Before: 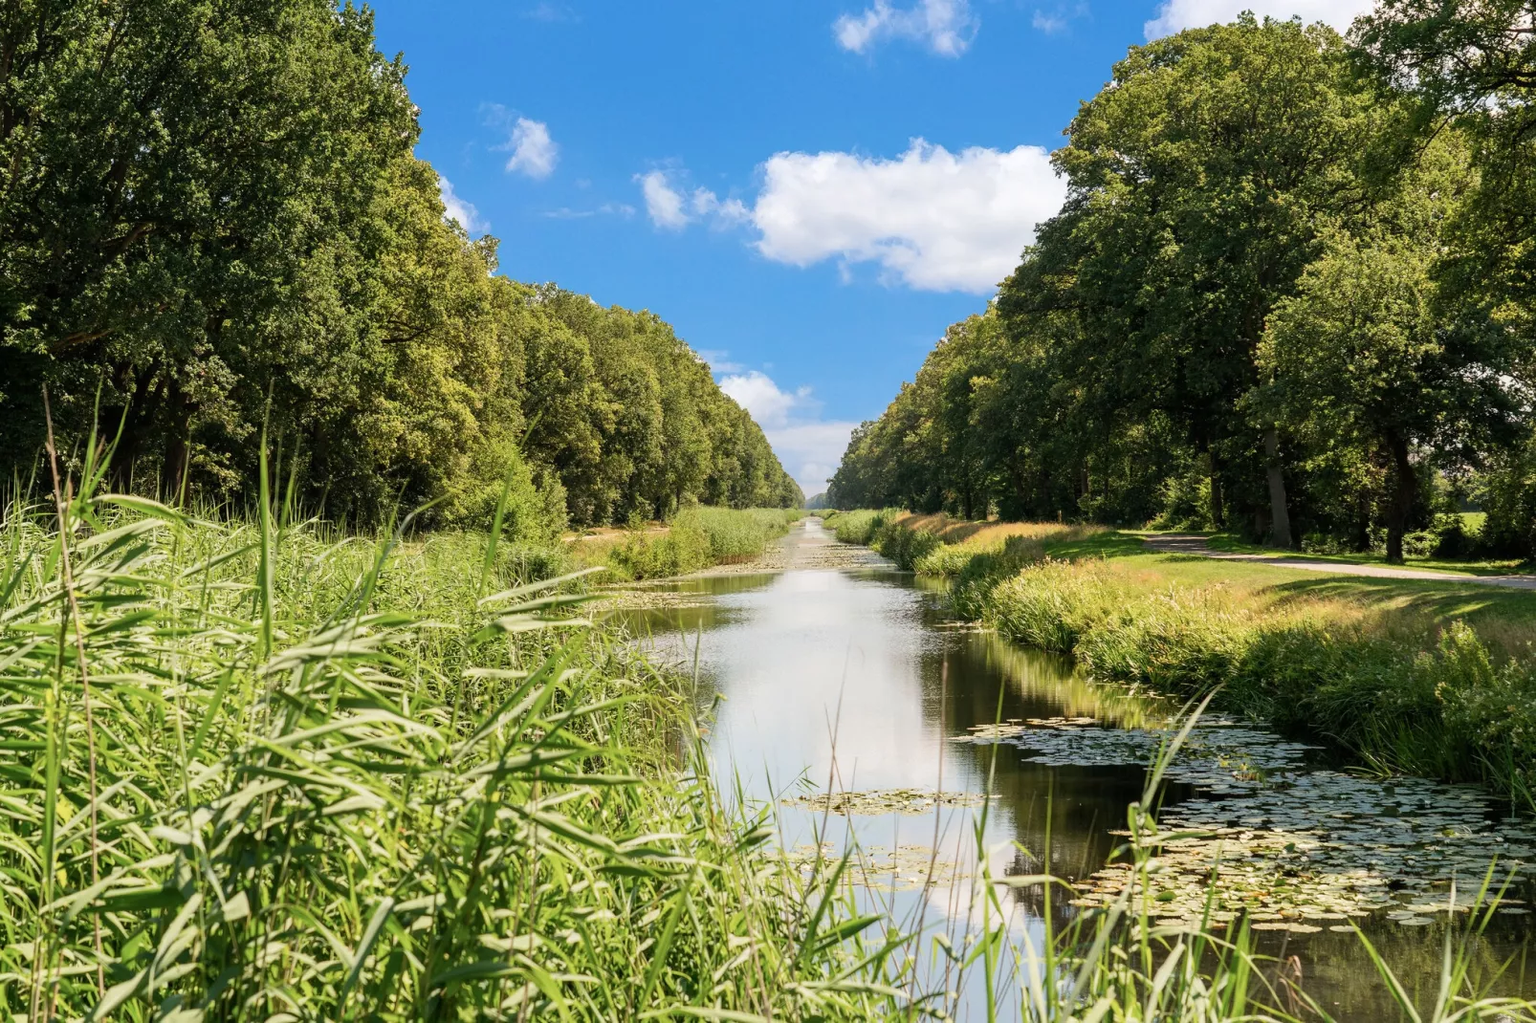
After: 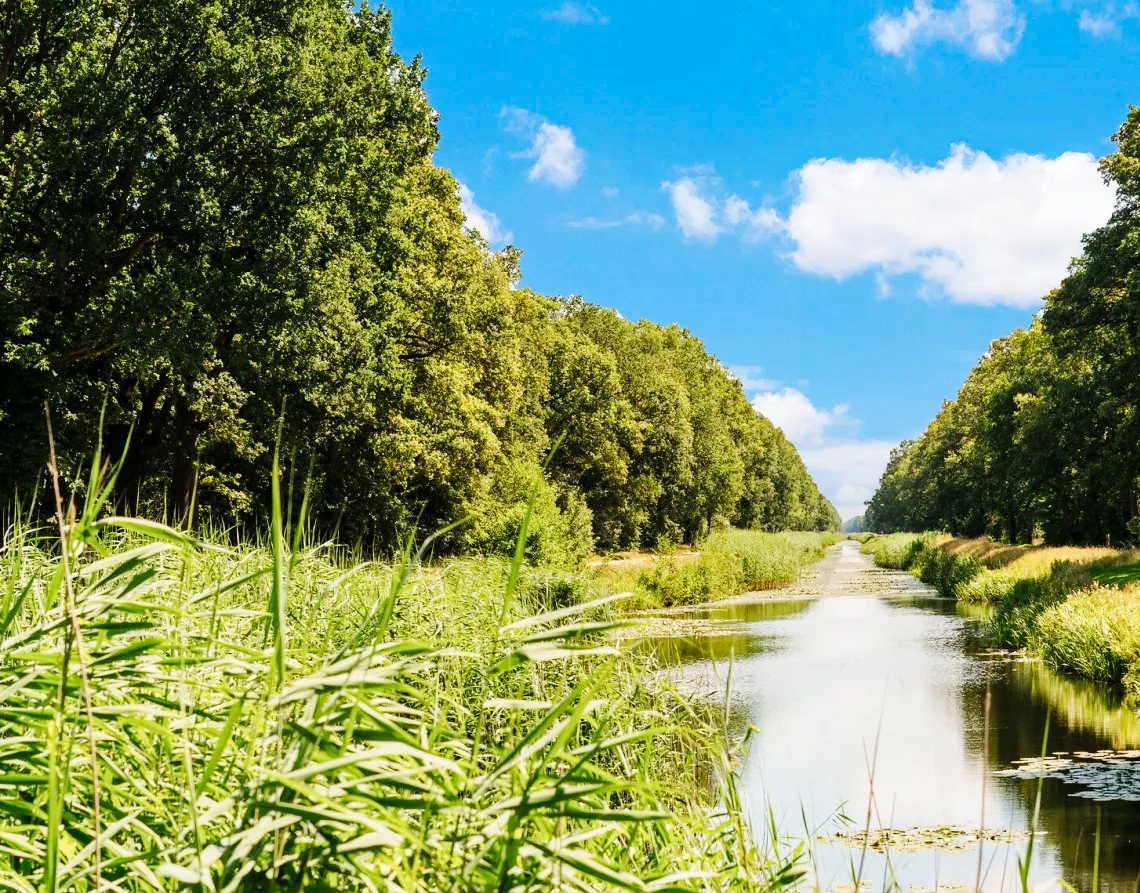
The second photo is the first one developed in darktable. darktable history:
crop: right 28.98%, bottom 16.511%
haze removal: strength 0.254, distance 0.25, adaptive false
base curve: curves: ch0 [(0, 0) (0.032, 0.025) (0.121, 0.166) (0.206, 0.329) (0.605, 0.79) (1, 1)], preserve colors none
